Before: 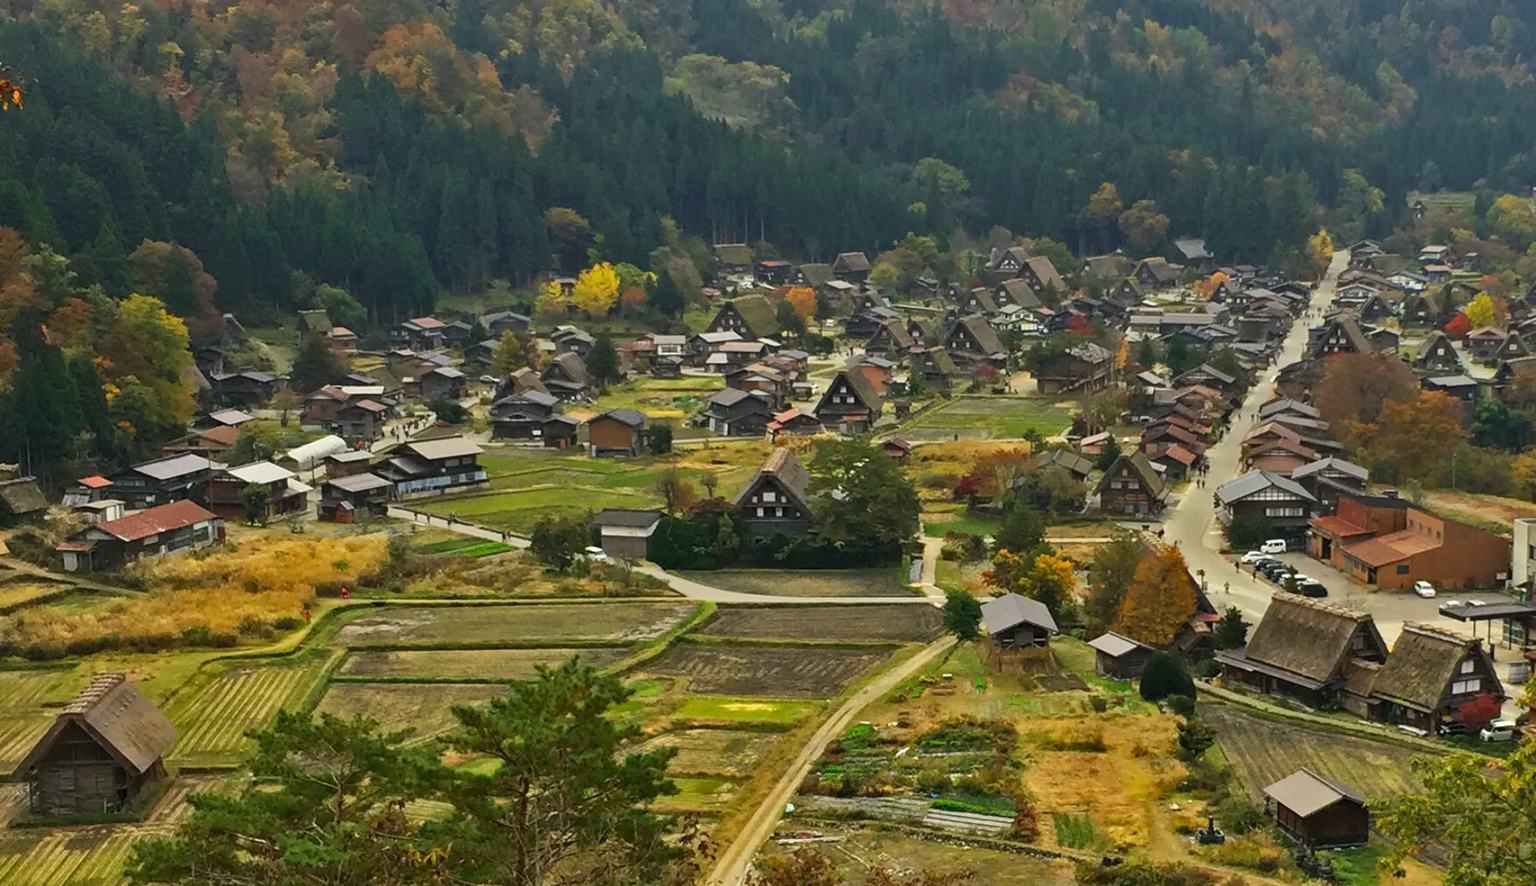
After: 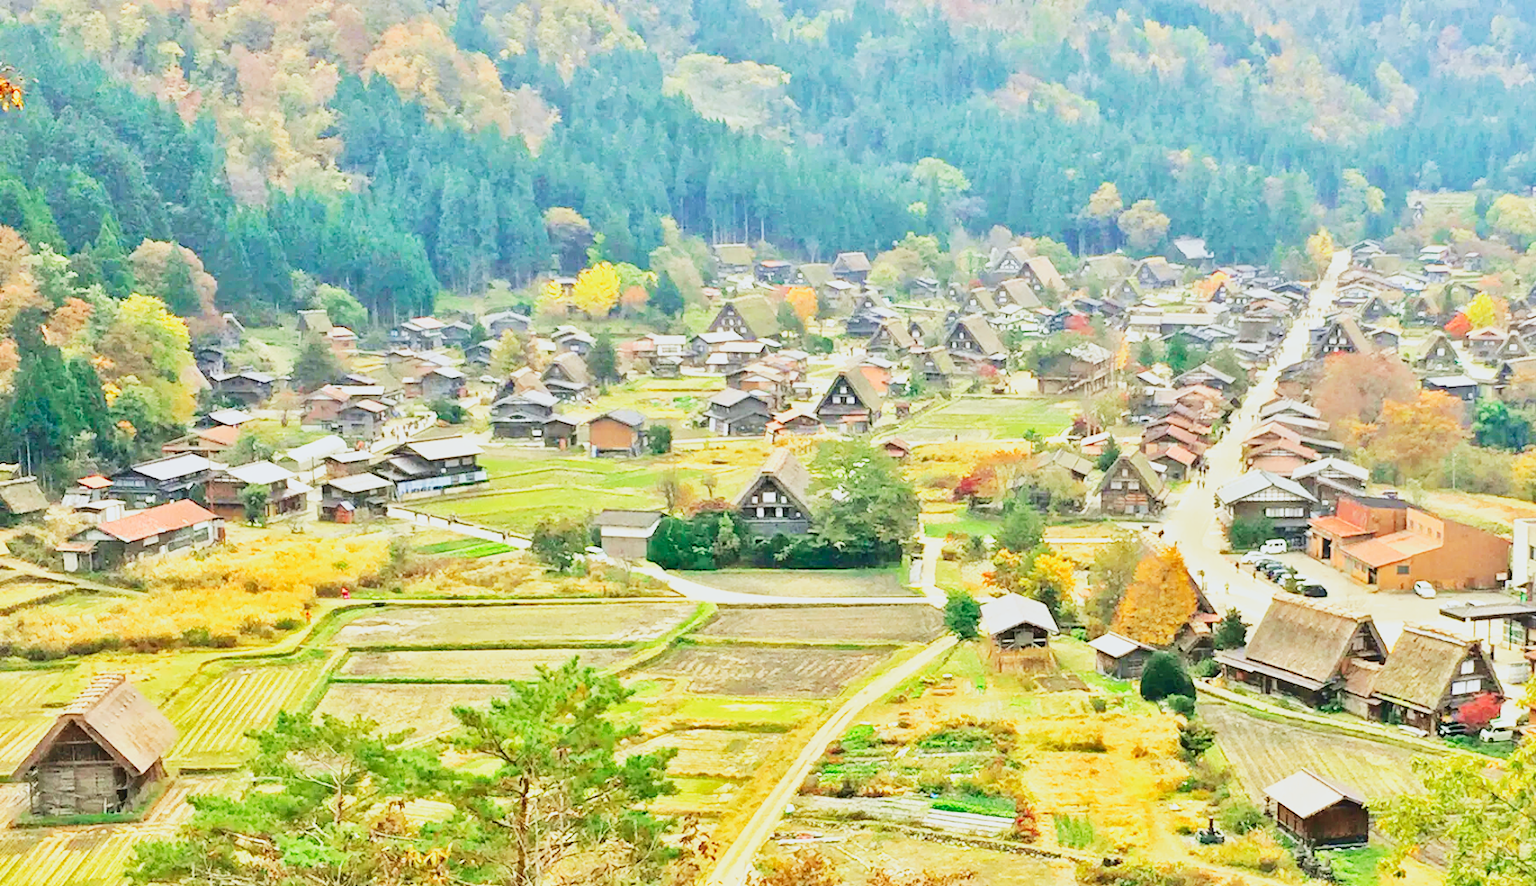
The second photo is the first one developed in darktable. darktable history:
base curve: curves: ch0 [(0, 0) (0.007, 0.004) (0.027, 0.03) (0.046, 0.07) (0.207, 0.54) (0.442, 0.872) (0.673, 0.972) (1, 1)], preserve colors none
tone equalizer: -8 EV 2 EV, -7 EV 2 EV, -6 EV 2 EV, -5 EV 2 EV, -4 EV 2 EV, -3 EV 1.5 EV, -2 EV 1 EV, -1 EV 0.5 EV
contrast brightness saturation: contrast -0.08, brightness -0.04, saturation -0.11
tone curve: curves: ch0 [(0, 0.047) (0.15, 0.127) (0.46, 0.466) (0.751, 0.788) (1, 0.961)]; ch1 [(0, 0) (0.43, 0.408) (0.476, 0.469) (0.505, 0.501) (0.553, 0.557) (0.592, 0.58) (0.631, 0.625) (1, 1)]; ch2 [(0, 0) (0.505, 0.495) (0.55, 0.557) (0.583, 0.573) (1, 1)], color space Lab, independent channels, preserve colors none
